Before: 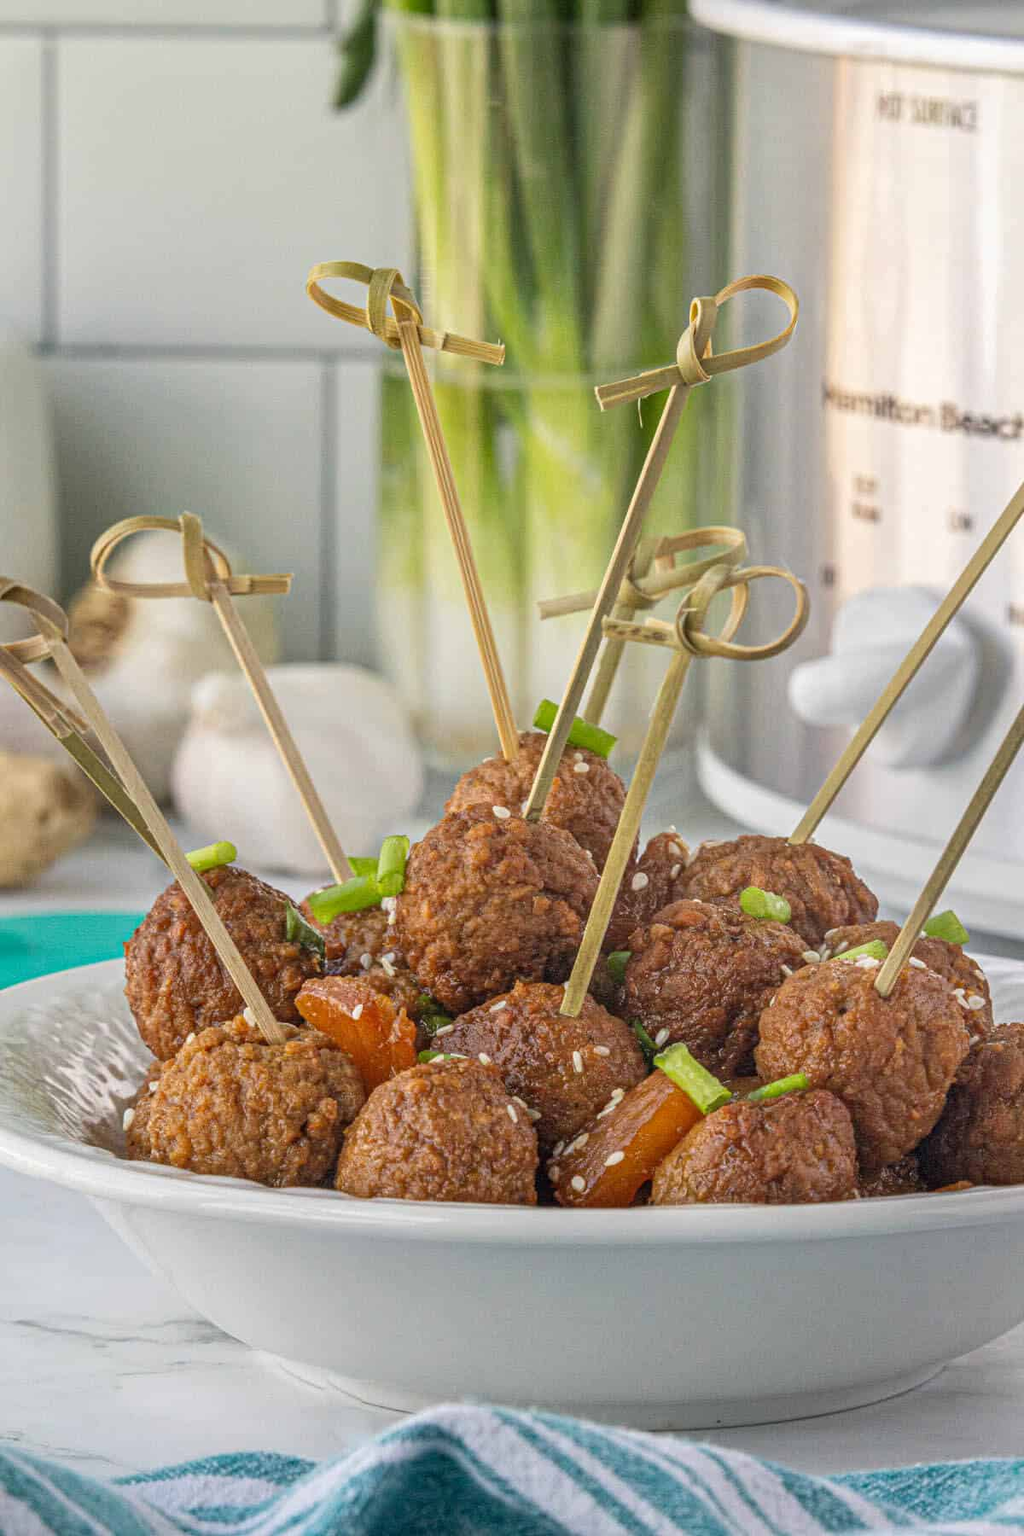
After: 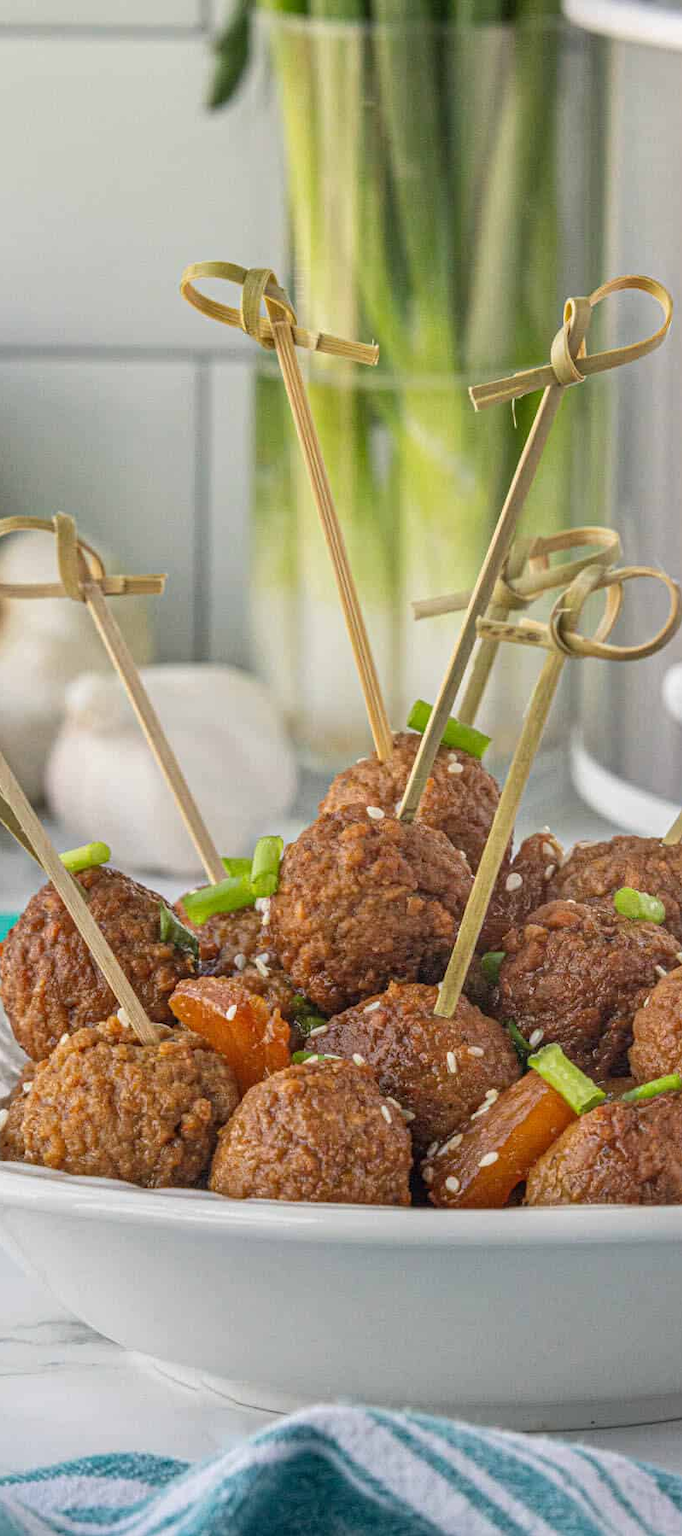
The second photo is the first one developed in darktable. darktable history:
crop and rotate: left 12.416%, right 20.939%
